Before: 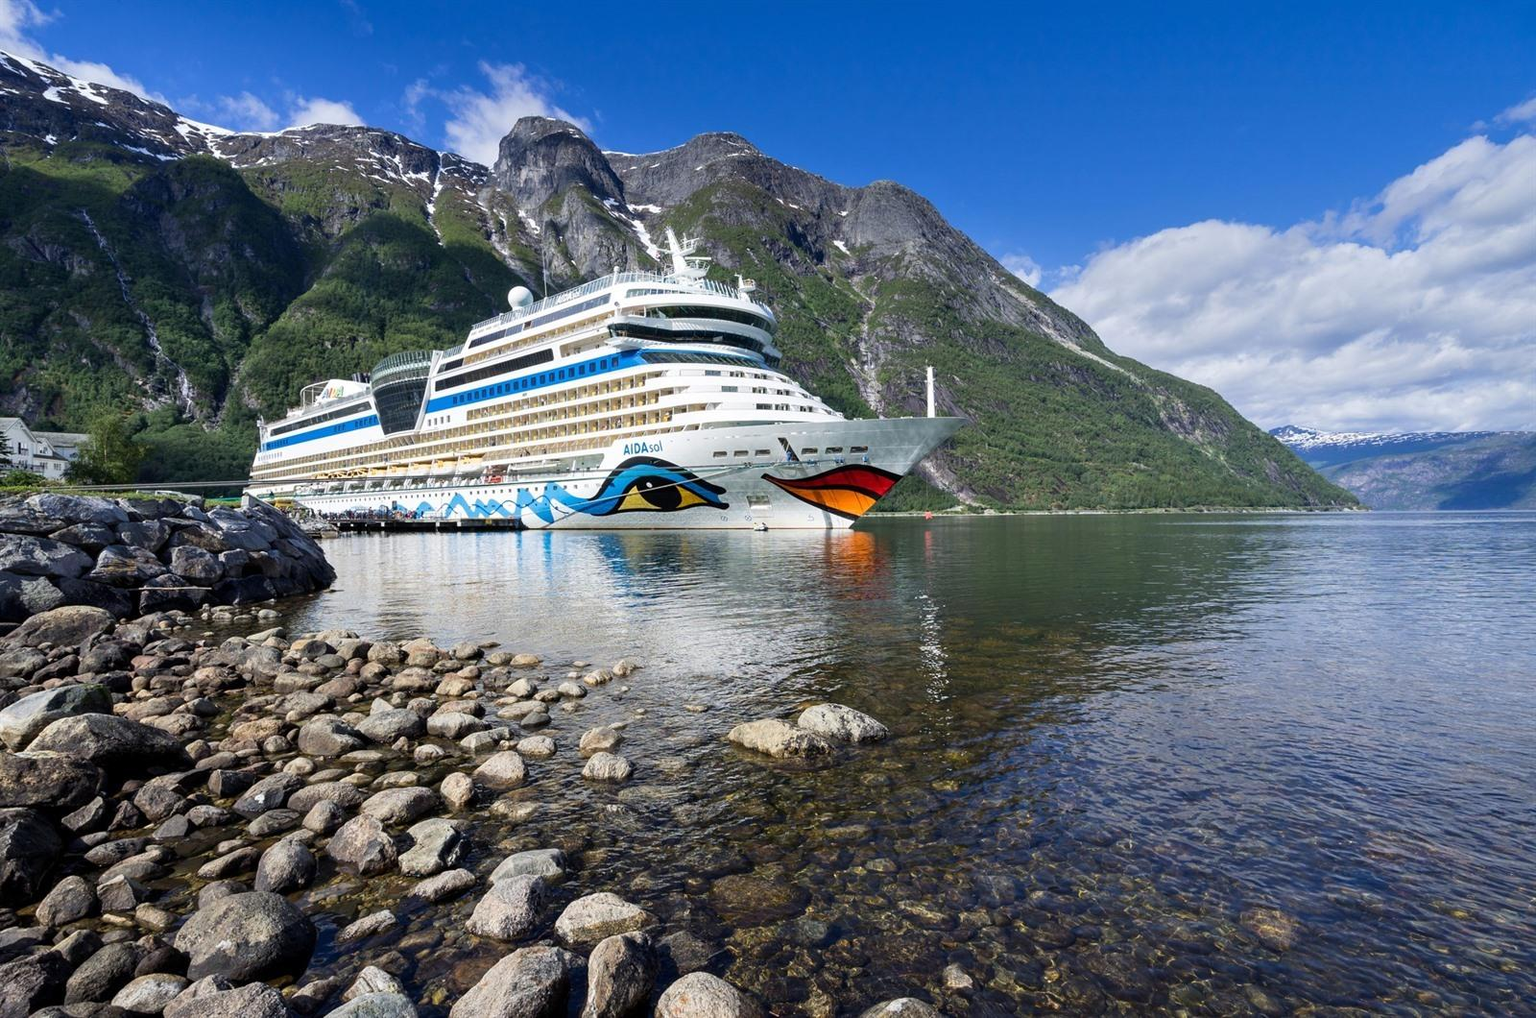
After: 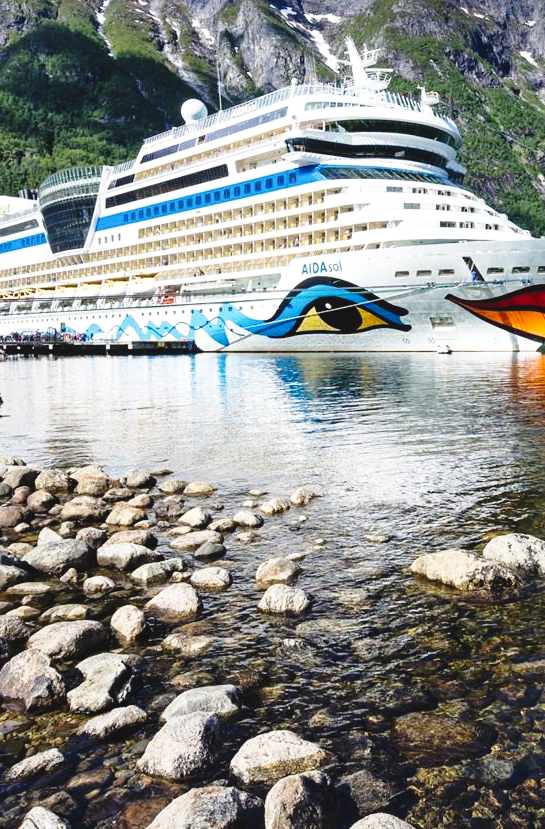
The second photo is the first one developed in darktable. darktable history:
crop and rotate: left 21.798%, top 18.798%, right 44.089%, bottom 2.98%
base curve: curves: ch0 [(0, 0) (0.04, 0.03) (0.133, 0.232) (0.448, 0.748) (0.843, 0.968) (1, 1)], preserve colors none
exposure: black level correction -0.015, exposure -0.135 EV, compensate exposure bias true, compensate highlight preservation false
local contrast: mode bilateral grid, contrast 21, coarseness 49, detail 128%, midtone range 0.2
